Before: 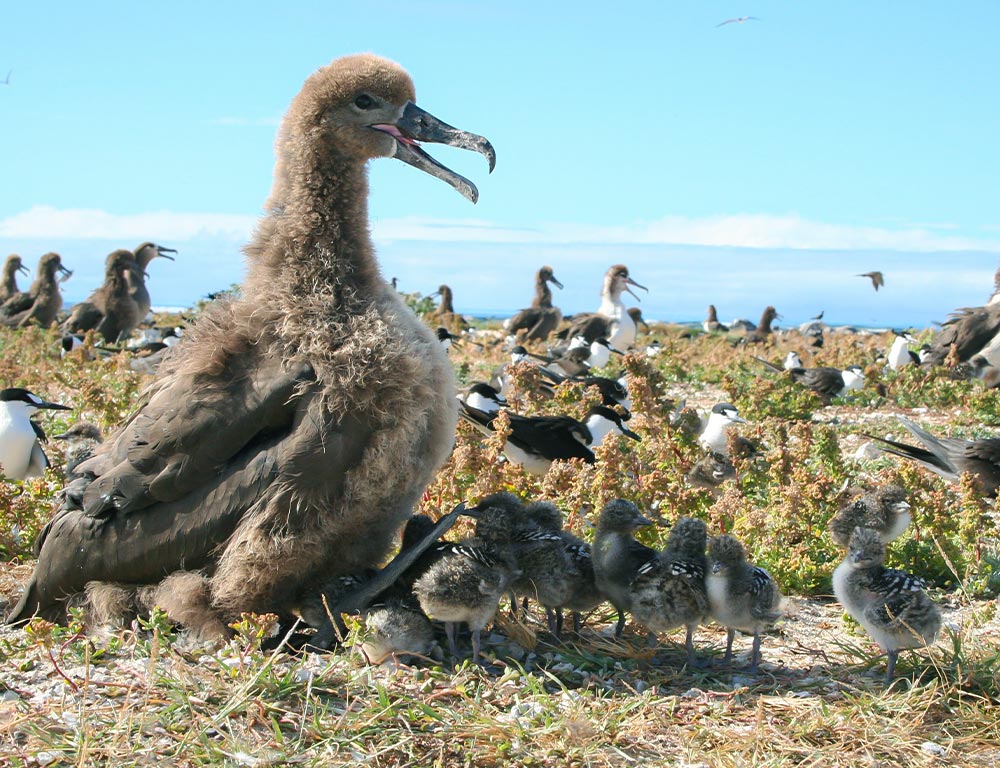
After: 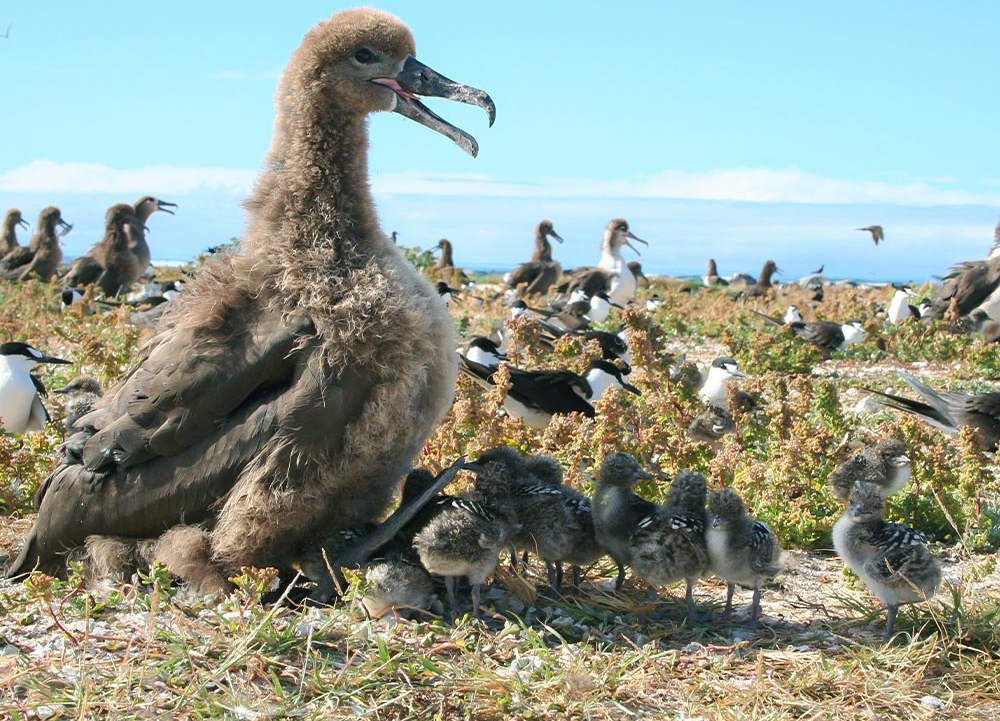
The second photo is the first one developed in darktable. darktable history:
crop and rotate: top 6.093%
